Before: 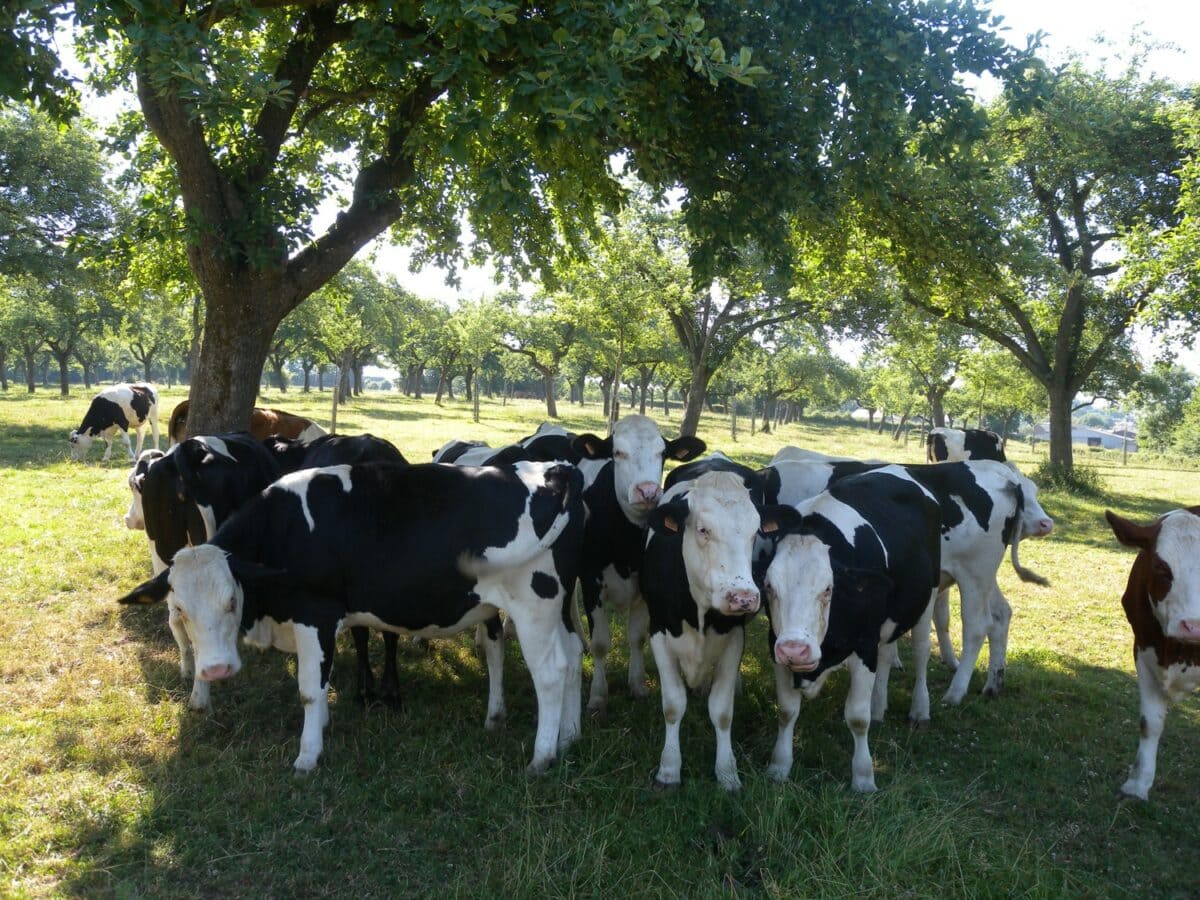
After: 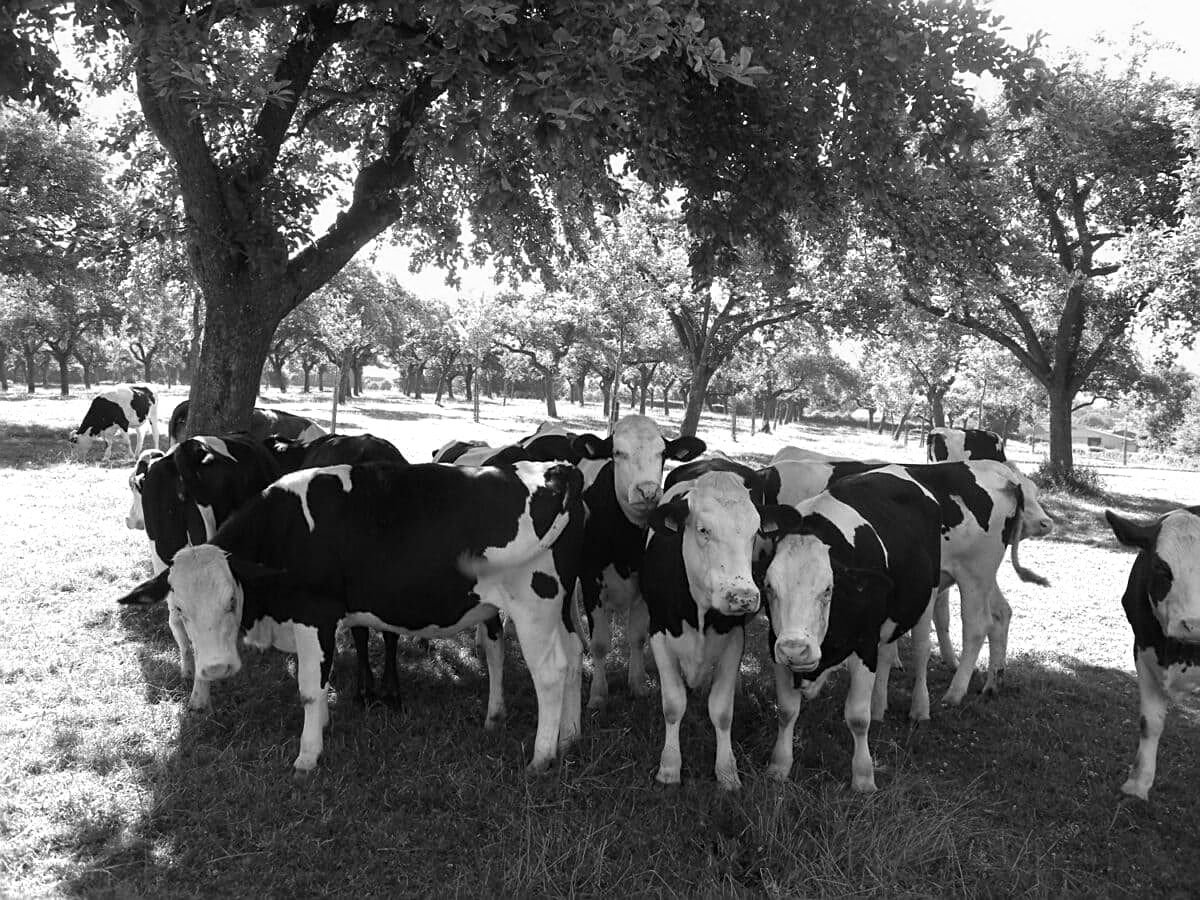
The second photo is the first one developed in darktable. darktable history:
monochrome: a 16.06, b 15.48, size 1
sharpen: on, module defaults
color zones: curves: ch0 [(0.018, 0.548) (0.224, 0.64) (0.425, 0.447) (0.675, 0.575) (0.732, 0.579)]; ch1 [(0.066, 0.487) (0.25, 0.5) (0.404, 0.43) (0.75, 0.421) (0.956, 0.421)]; ch2 [(0.044, 0.561) (0.215, 0.465) (0.399, 0.544) (0.465, 0.548) (0.614, 0.447) (0.724, 0.43) (0.882, 0.623) (0.956, 0.632)]
exposure: compensate highlight preservation false
